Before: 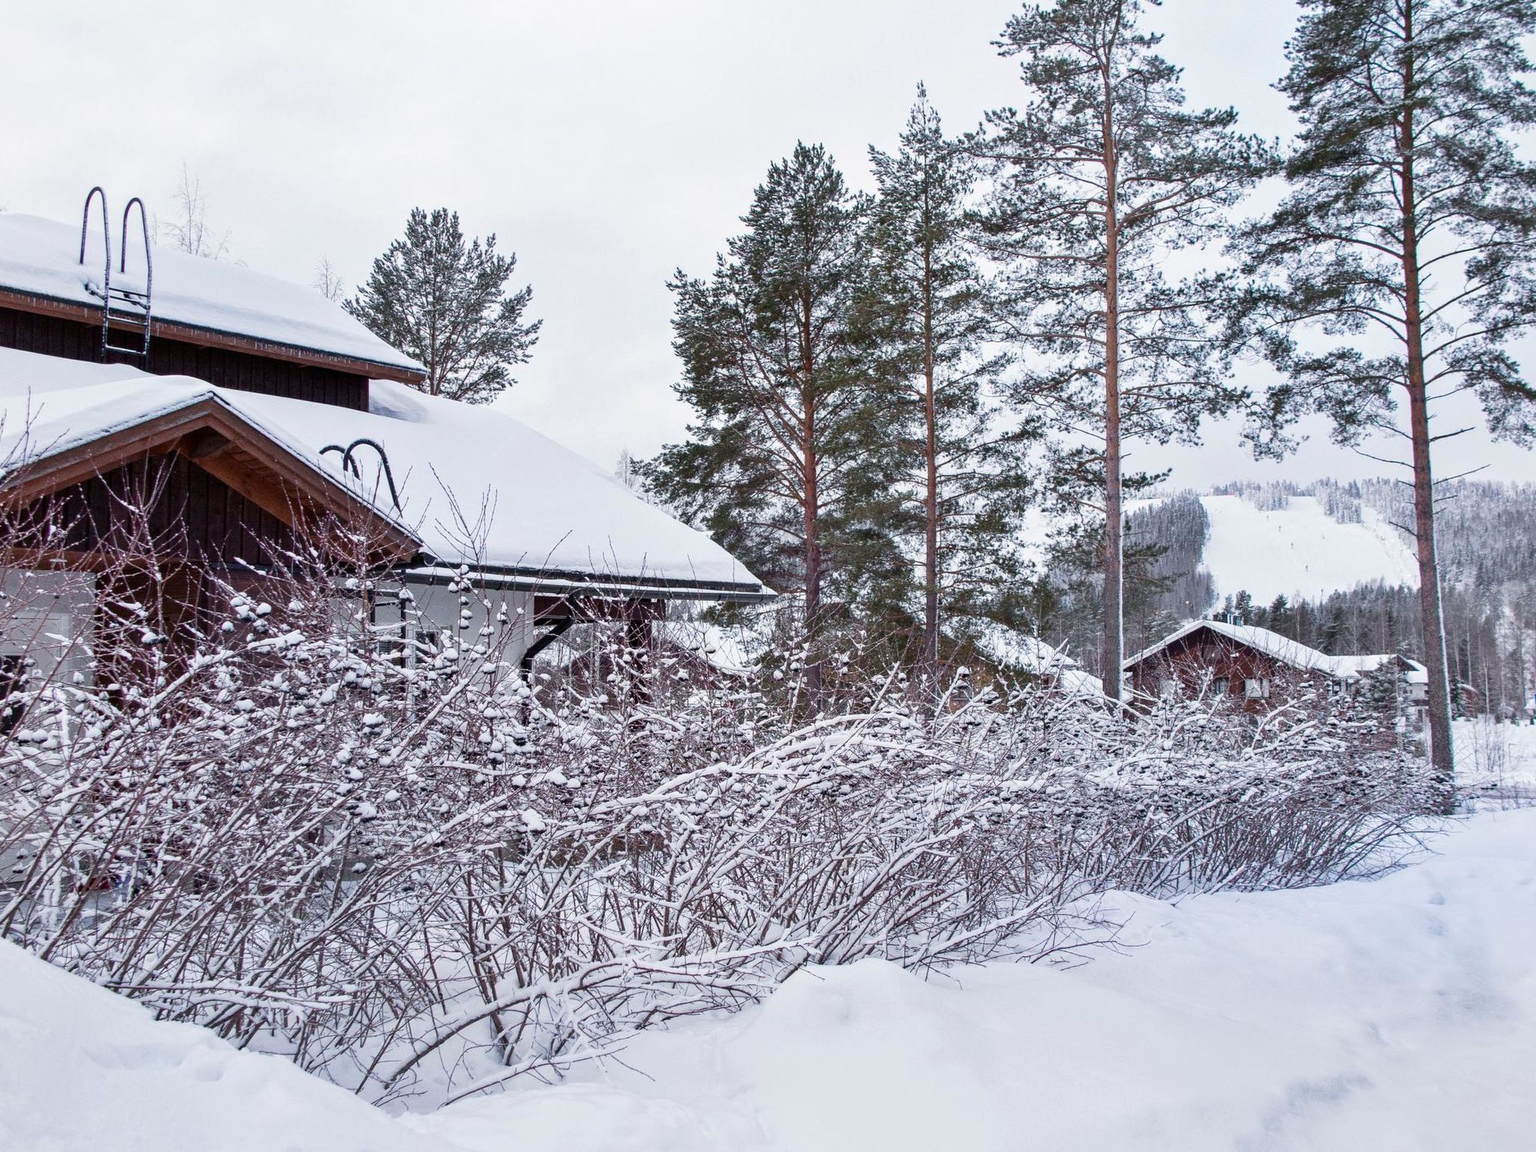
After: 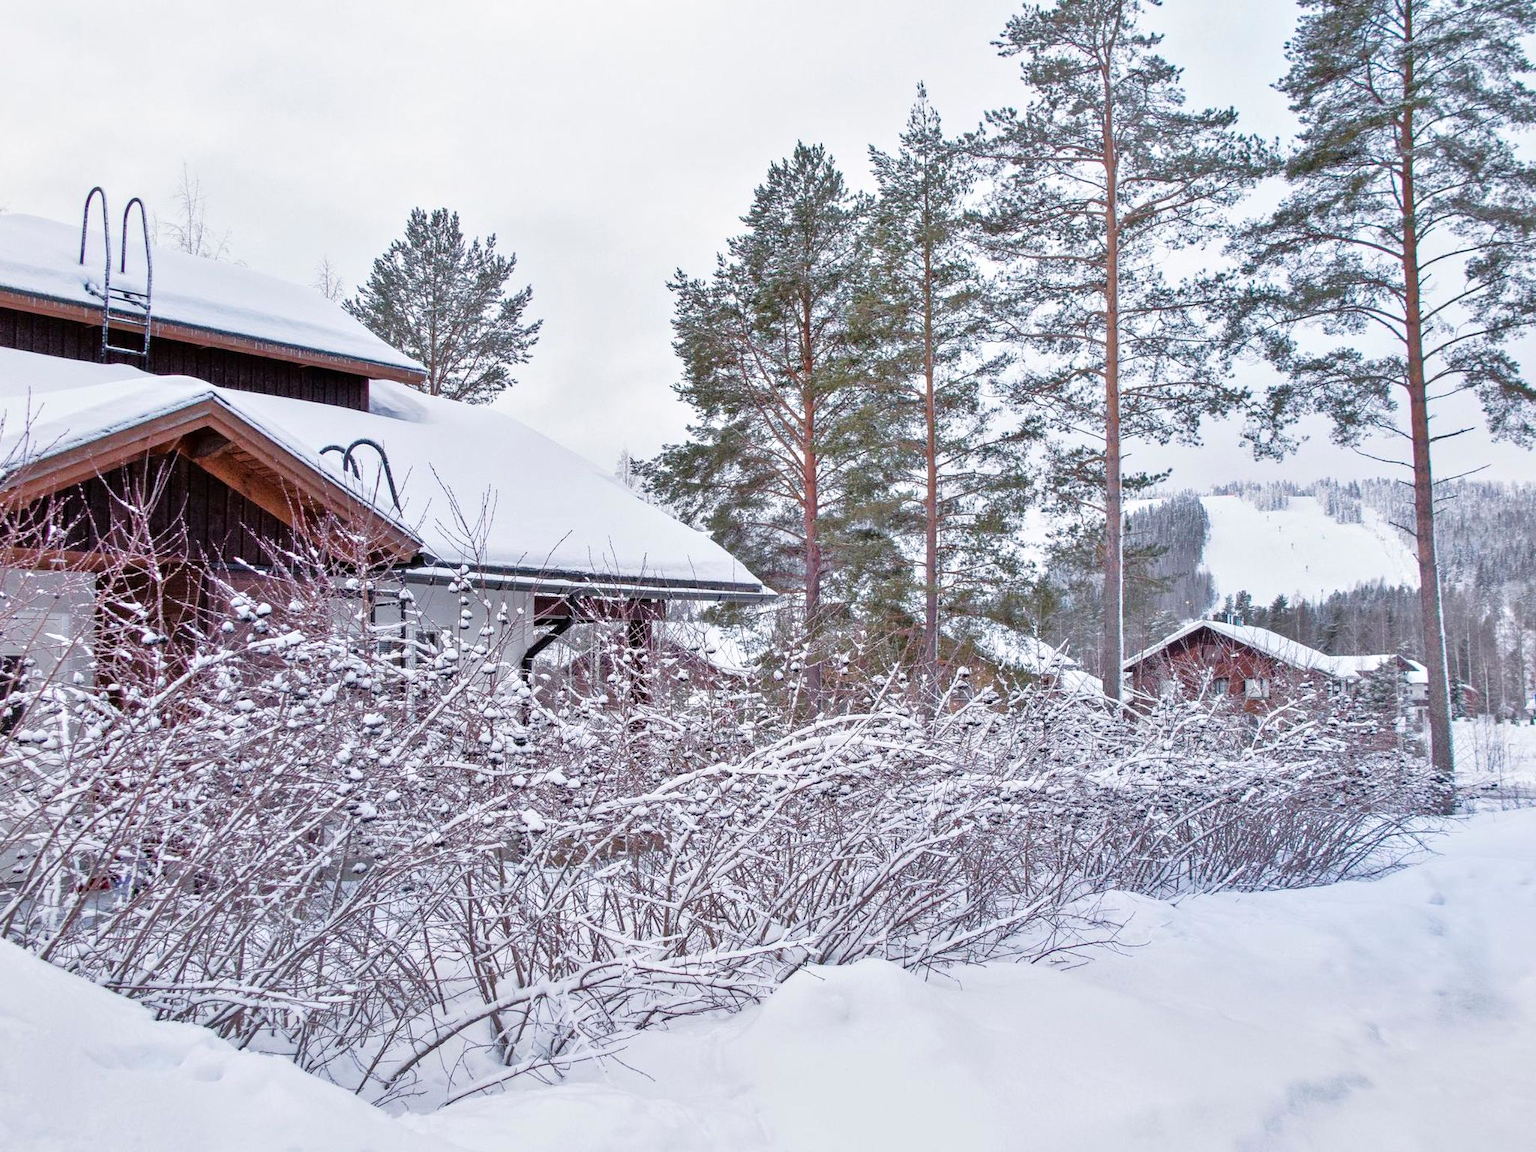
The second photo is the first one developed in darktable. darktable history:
tone equalizer: -7 EV 0.155 EV, -6 EV 0.606 EV, -5 EV 1.12 EV, -4 EV 1.33 EV, -3 EV 1.13 EV, -2 EV 0.6 EV, -1 EV 0.168 EV, mask exposure compensation -0.486 EV
